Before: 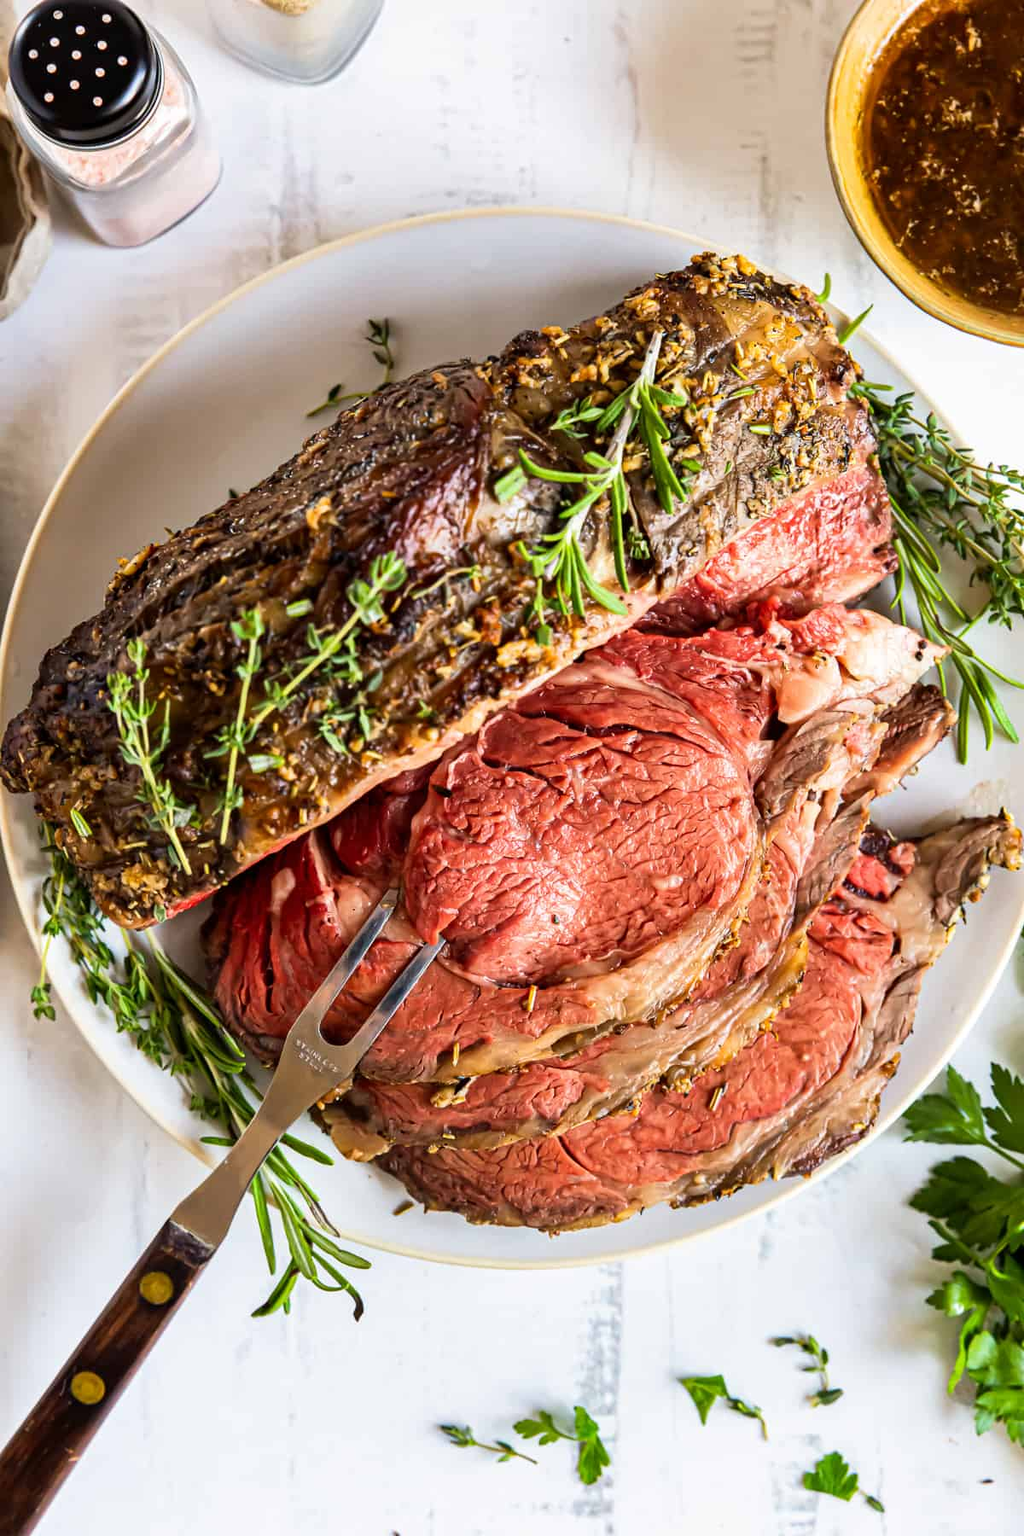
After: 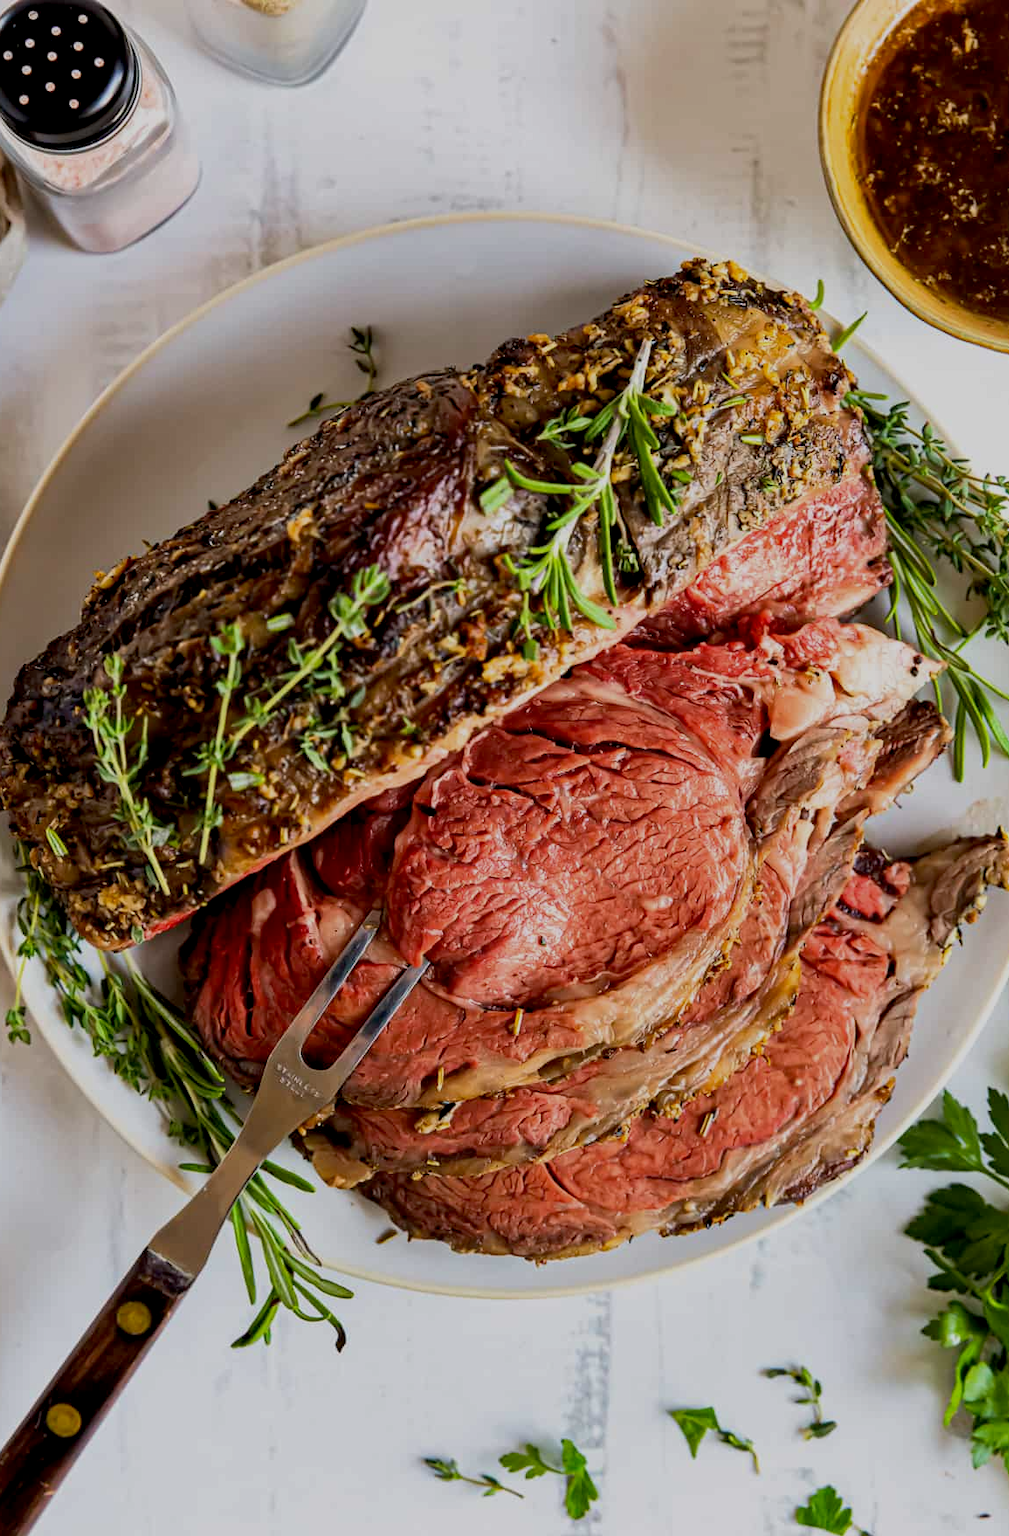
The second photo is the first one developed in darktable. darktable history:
crop and rotate: left 2.536%, right 1.107%, bottom 2.246%
exposure: black level correction 0.009, exposure -0.637 EV, compensate highlight preservation false
